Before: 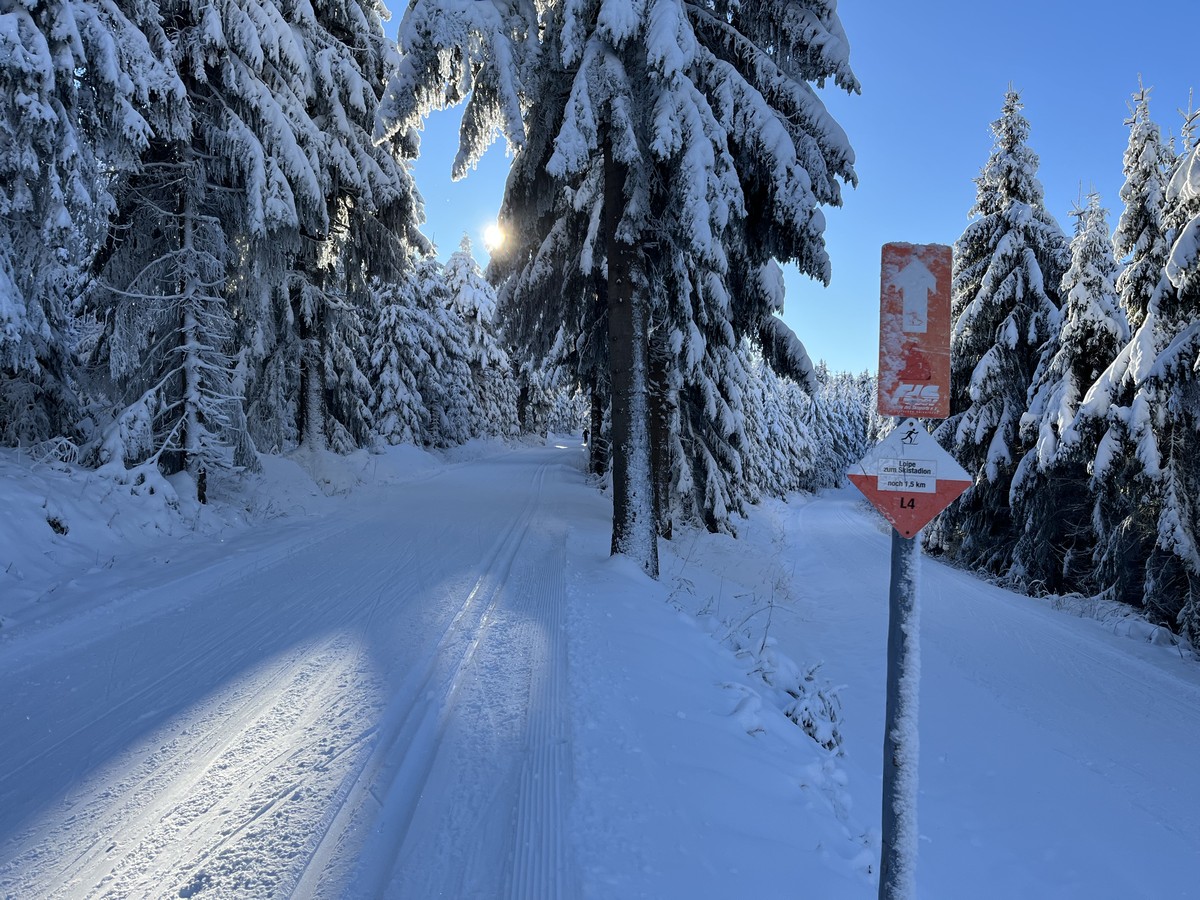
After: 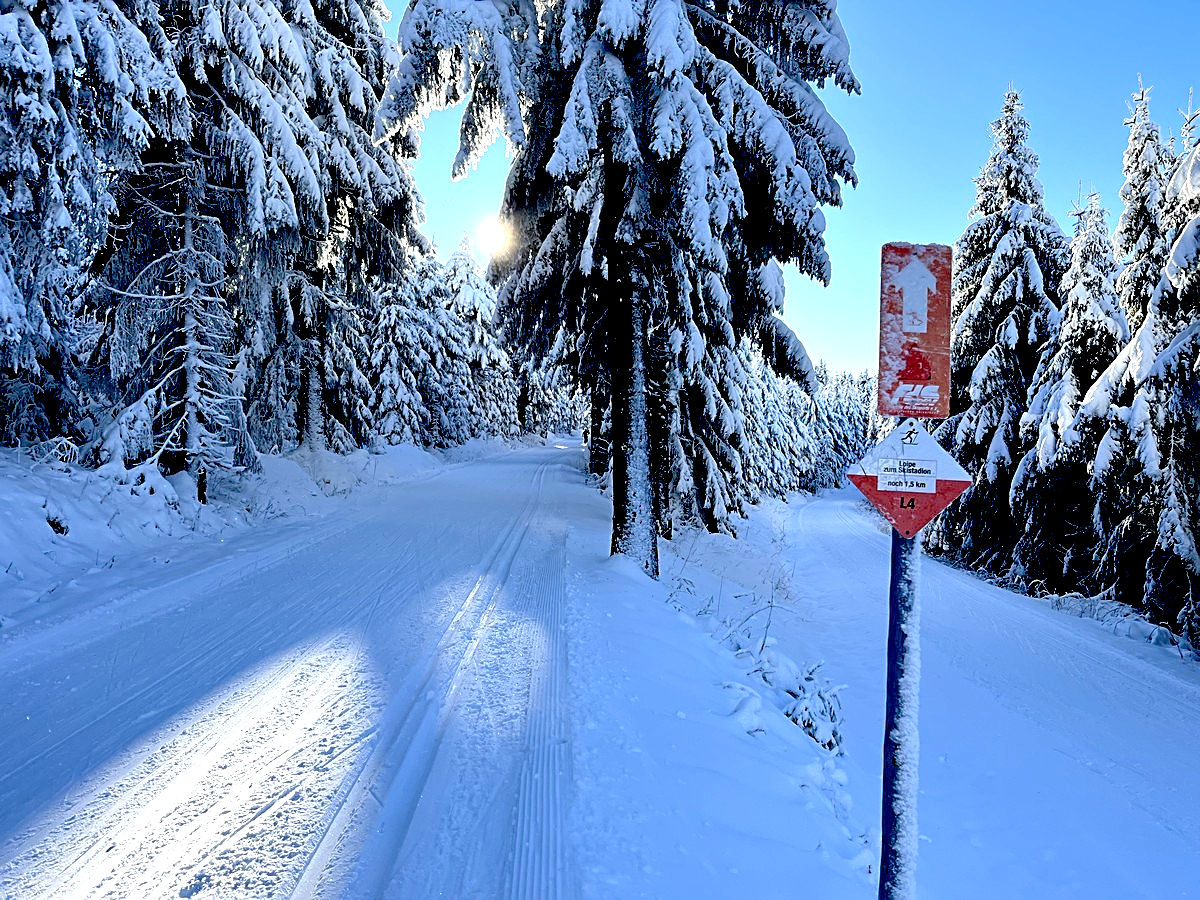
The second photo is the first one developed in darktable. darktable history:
sharpen: on, module defaults
exposure: black level correction 0.035, exposure 0.9 EV, compensate highlight preservation false
